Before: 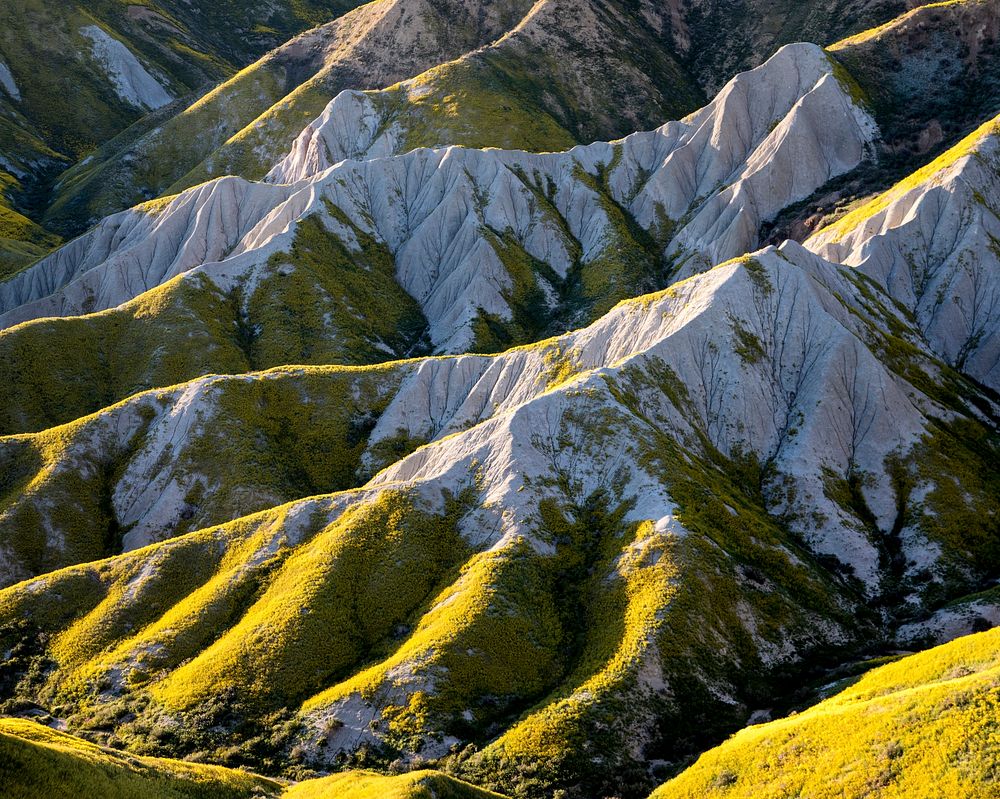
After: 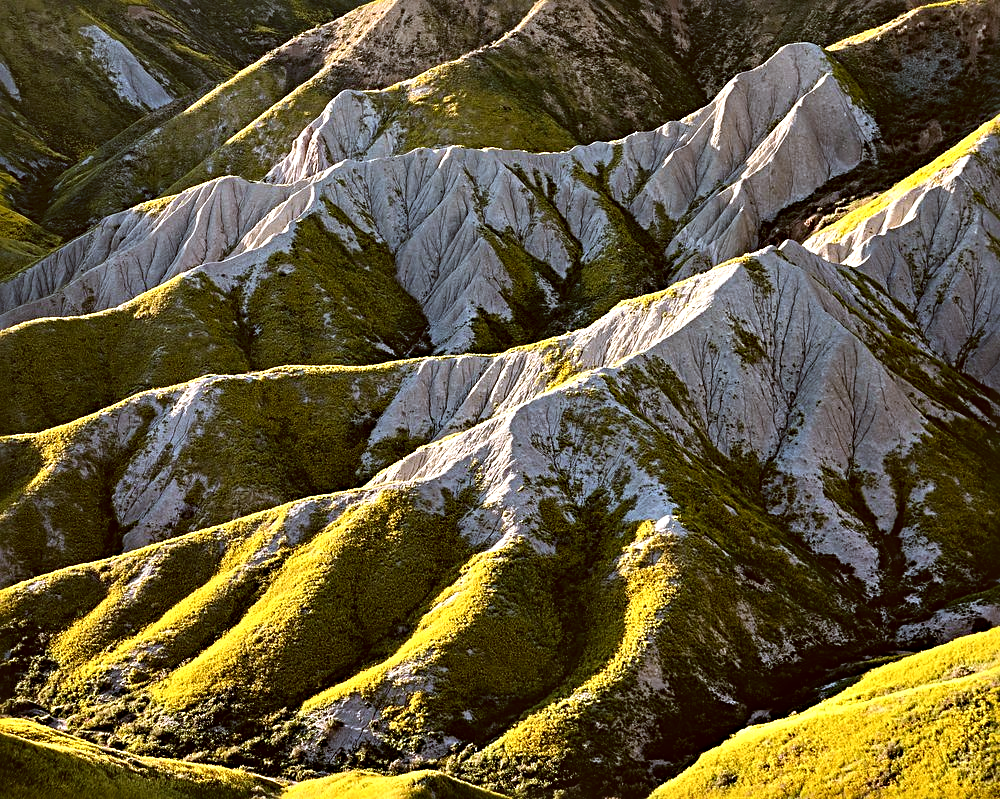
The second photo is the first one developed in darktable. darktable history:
color correction: highlights a* -0.413, highlights b* 0.18, shadows a* 4.77, shadows b* 20.41
sharpen: radius 3.995
contrast equalizer: octaves 7, y [[0.6 ×6], [0.55 ×6], [0 ×6], [0 ×6], [0 ×6]], mix 0.744
exposure: black level correction -0.012, exposure -0.19 EV, compensate exposure bias true, compensate highlight preservation false
